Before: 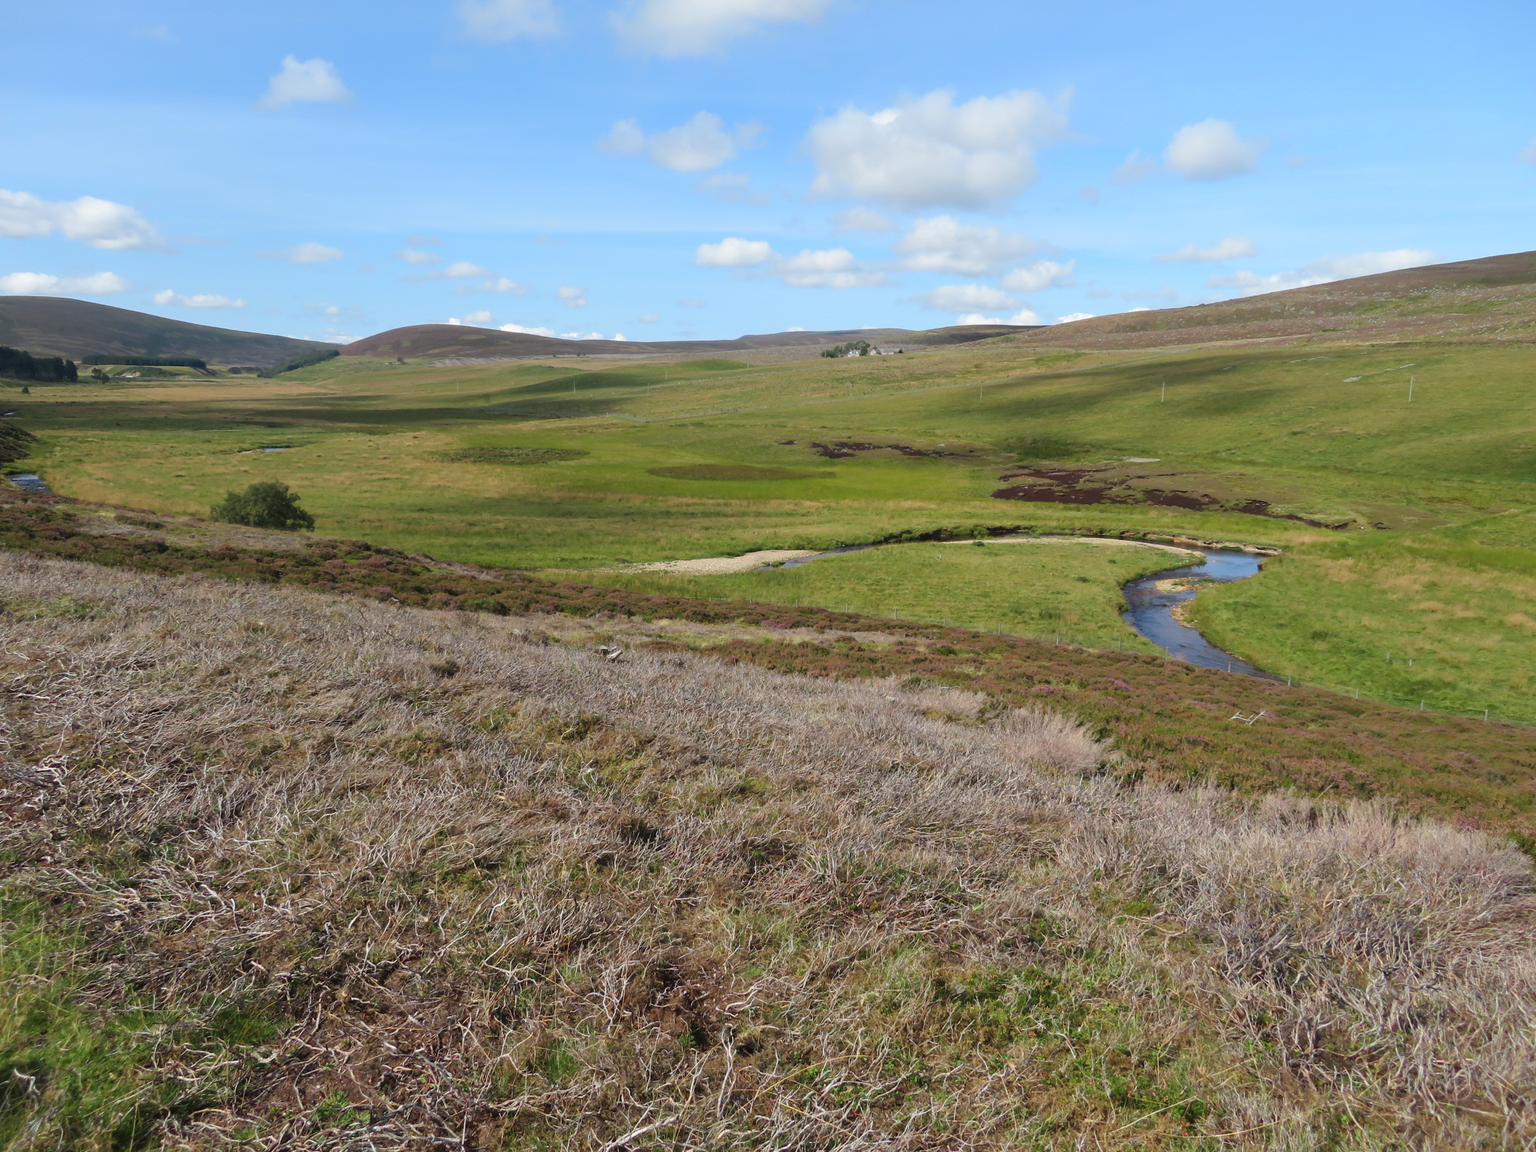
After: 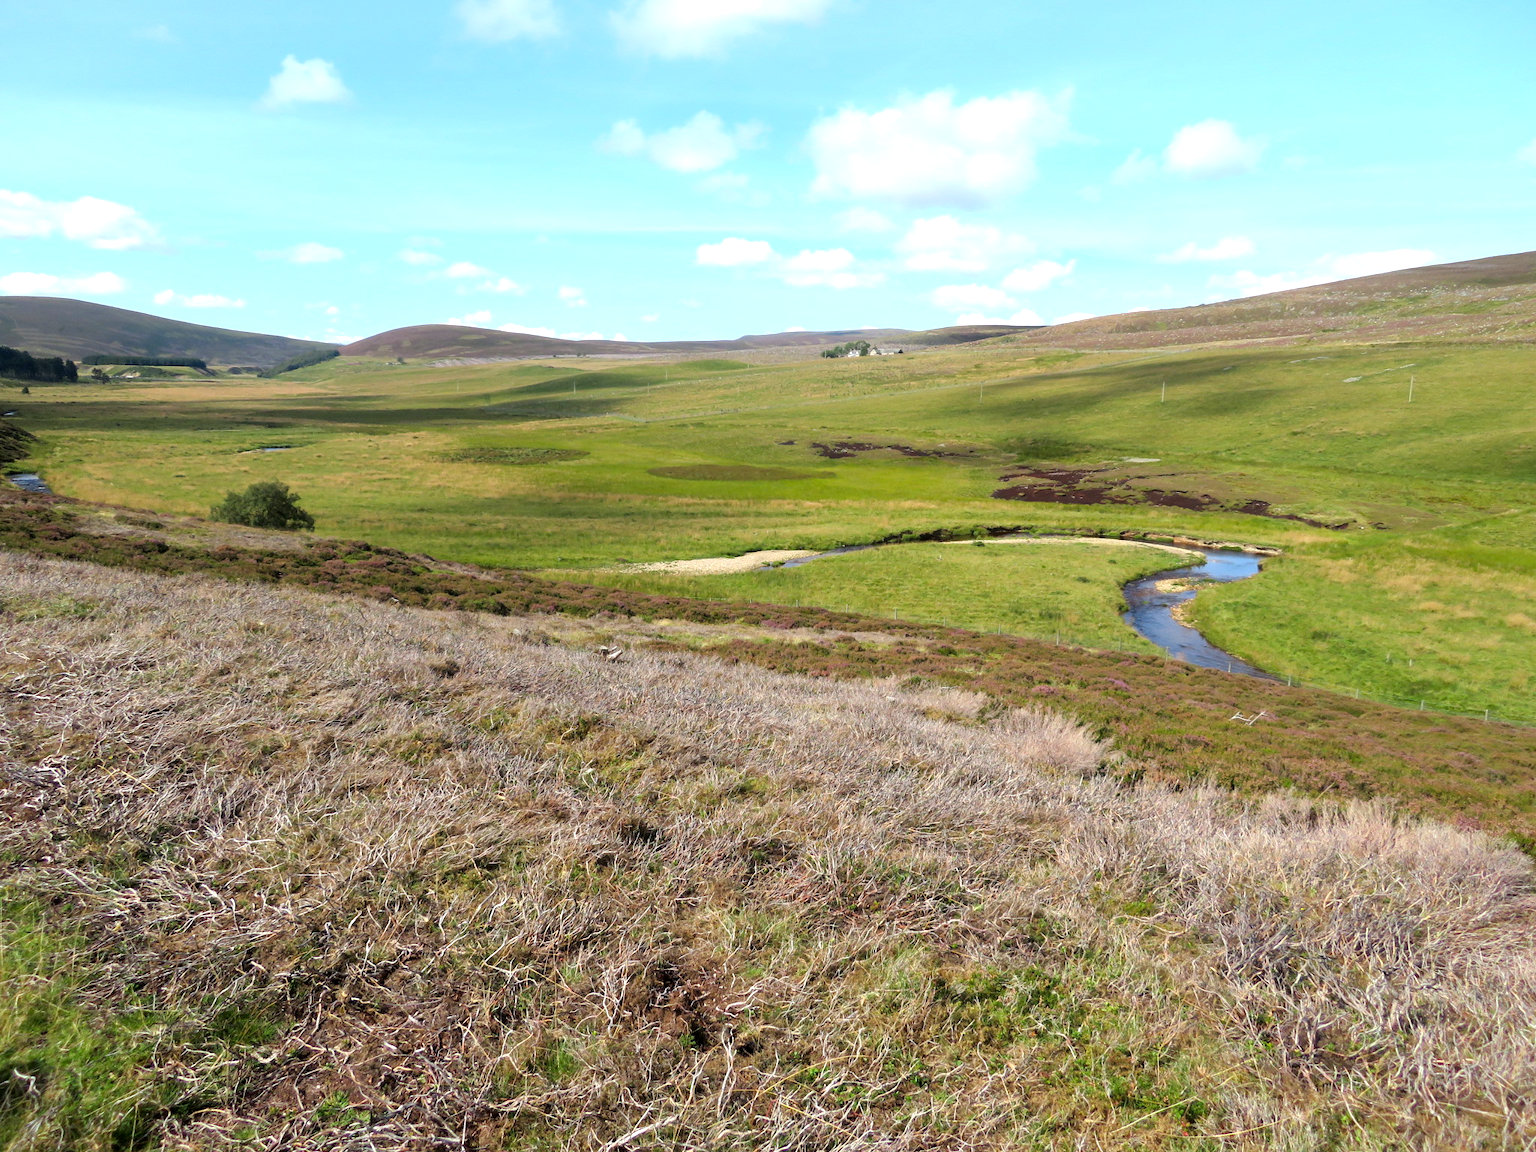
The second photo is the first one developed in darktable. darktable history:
color balance rgb: global offset › luminance -0.468%, white fulcrum 1.01 EV, perceptual saturation grading › global saturation 0.081%, global vibrance 20%
tone equalizer: -8 EV -0.758 EV, -7 EV -0.683 EV, -6 EV -0.592 EV, -5 EV -0.384 EV, -3 EV 0.397 EV, -2 EV 0.6 EV, -1 EV 0.677 EV, +0 EV 0.73 EV
